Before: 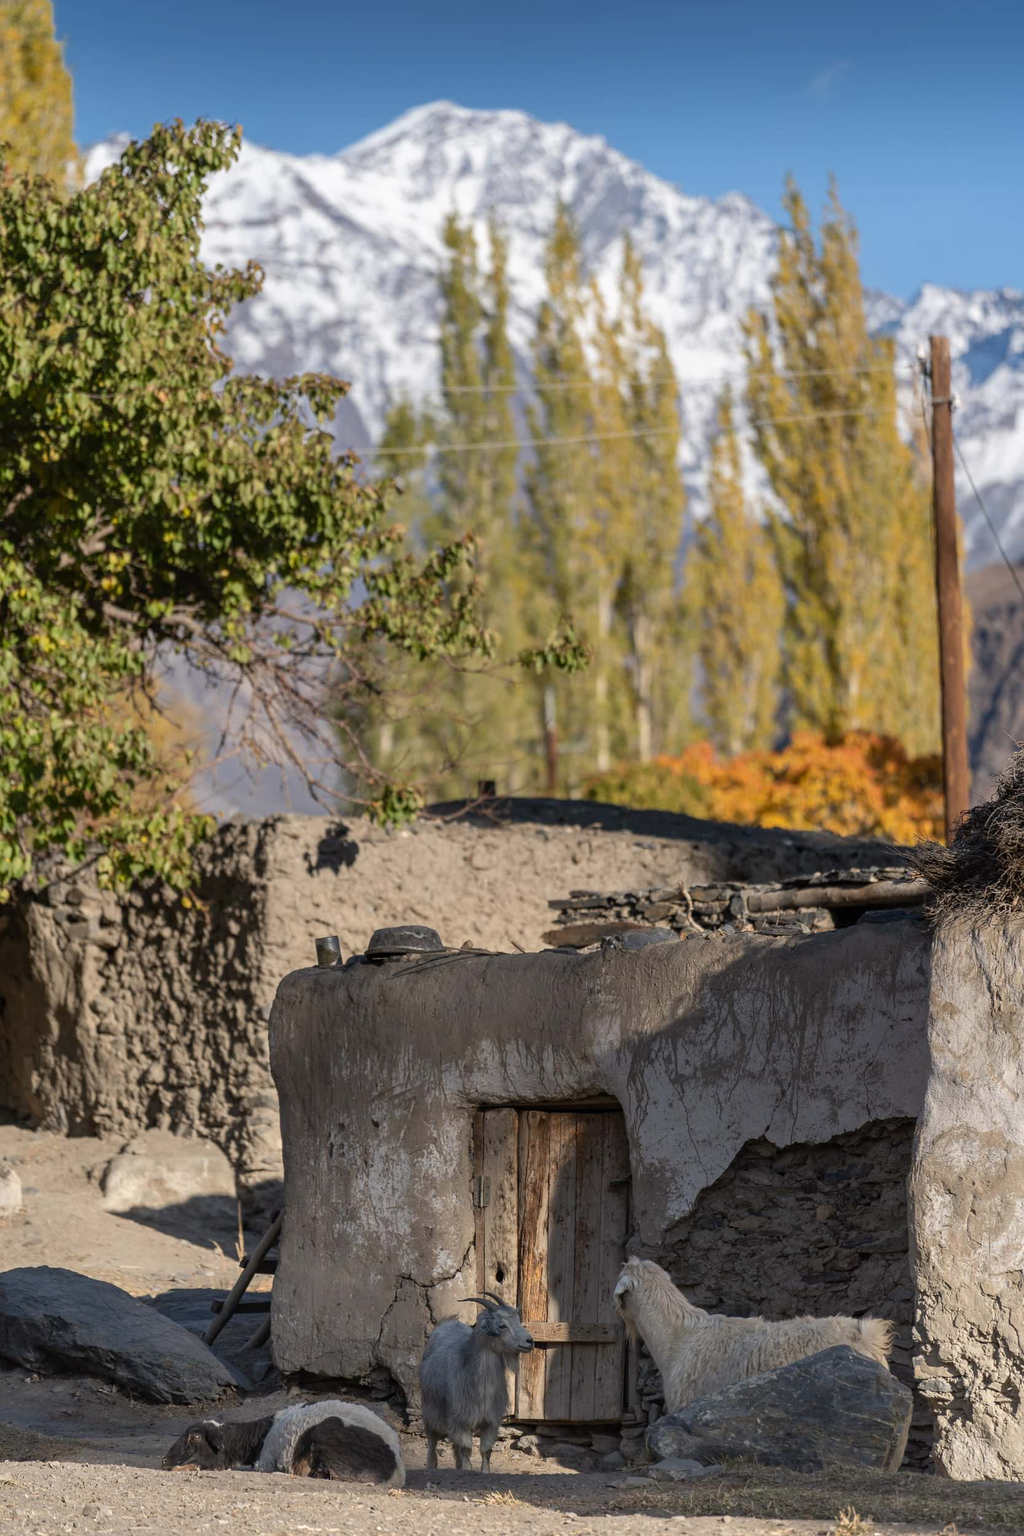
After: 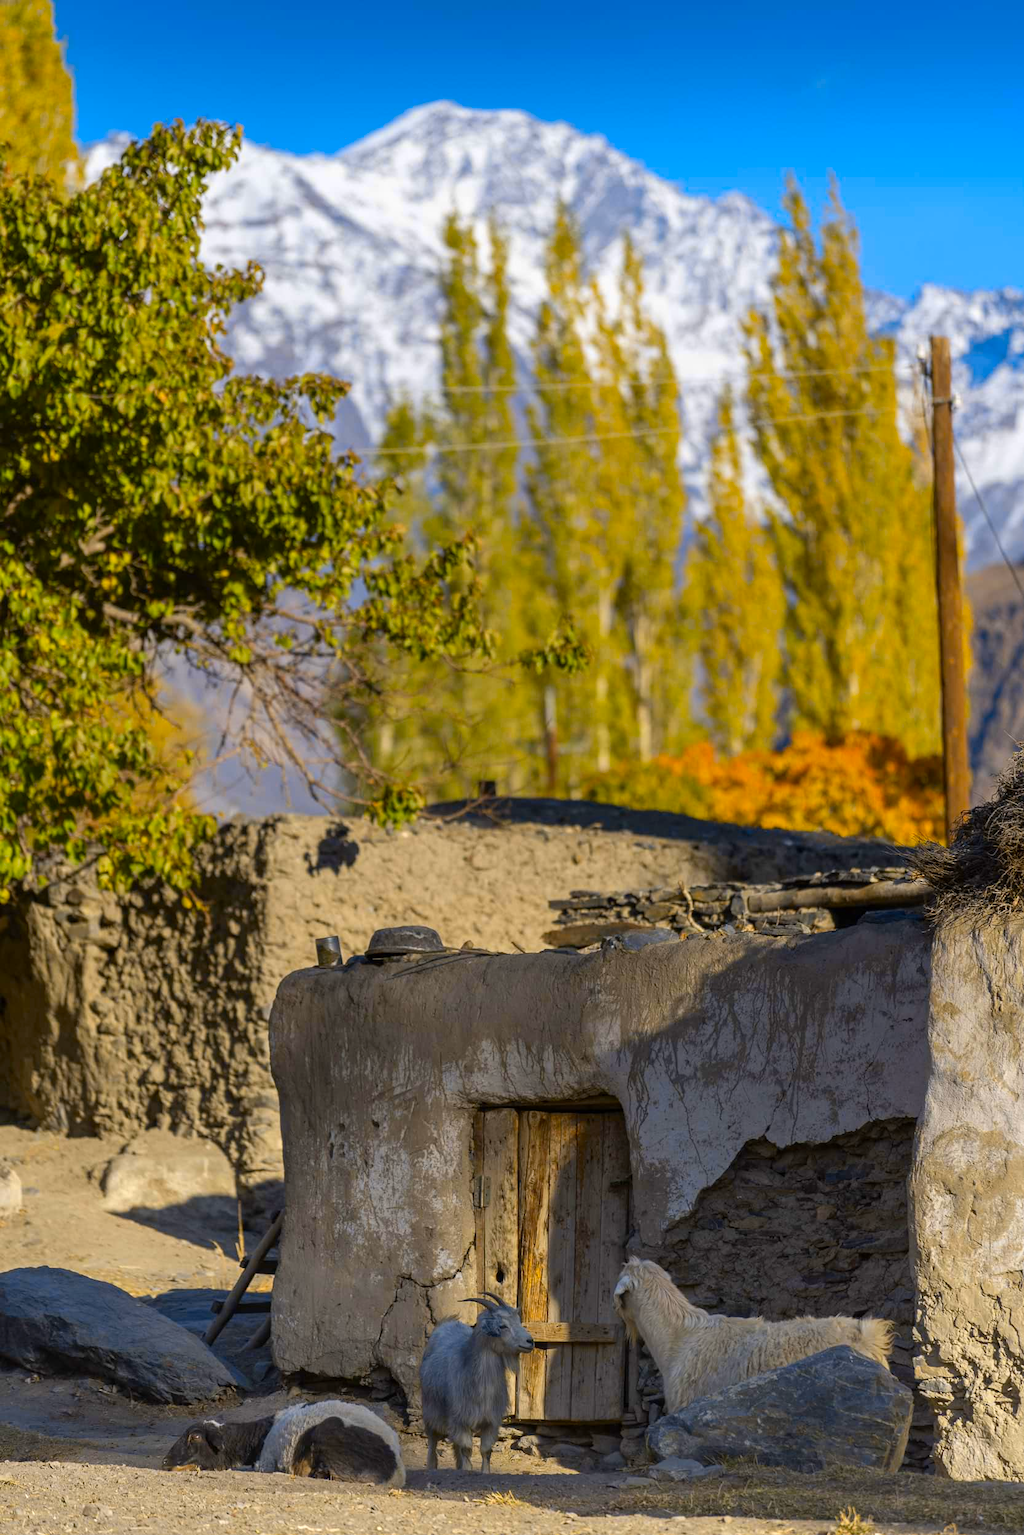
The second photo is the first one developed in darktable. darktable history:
tone equalizer: on, module defaults
color contrast: green-magenta contrast 1.12, blue-yellow contrast 1.95, unbound 0
